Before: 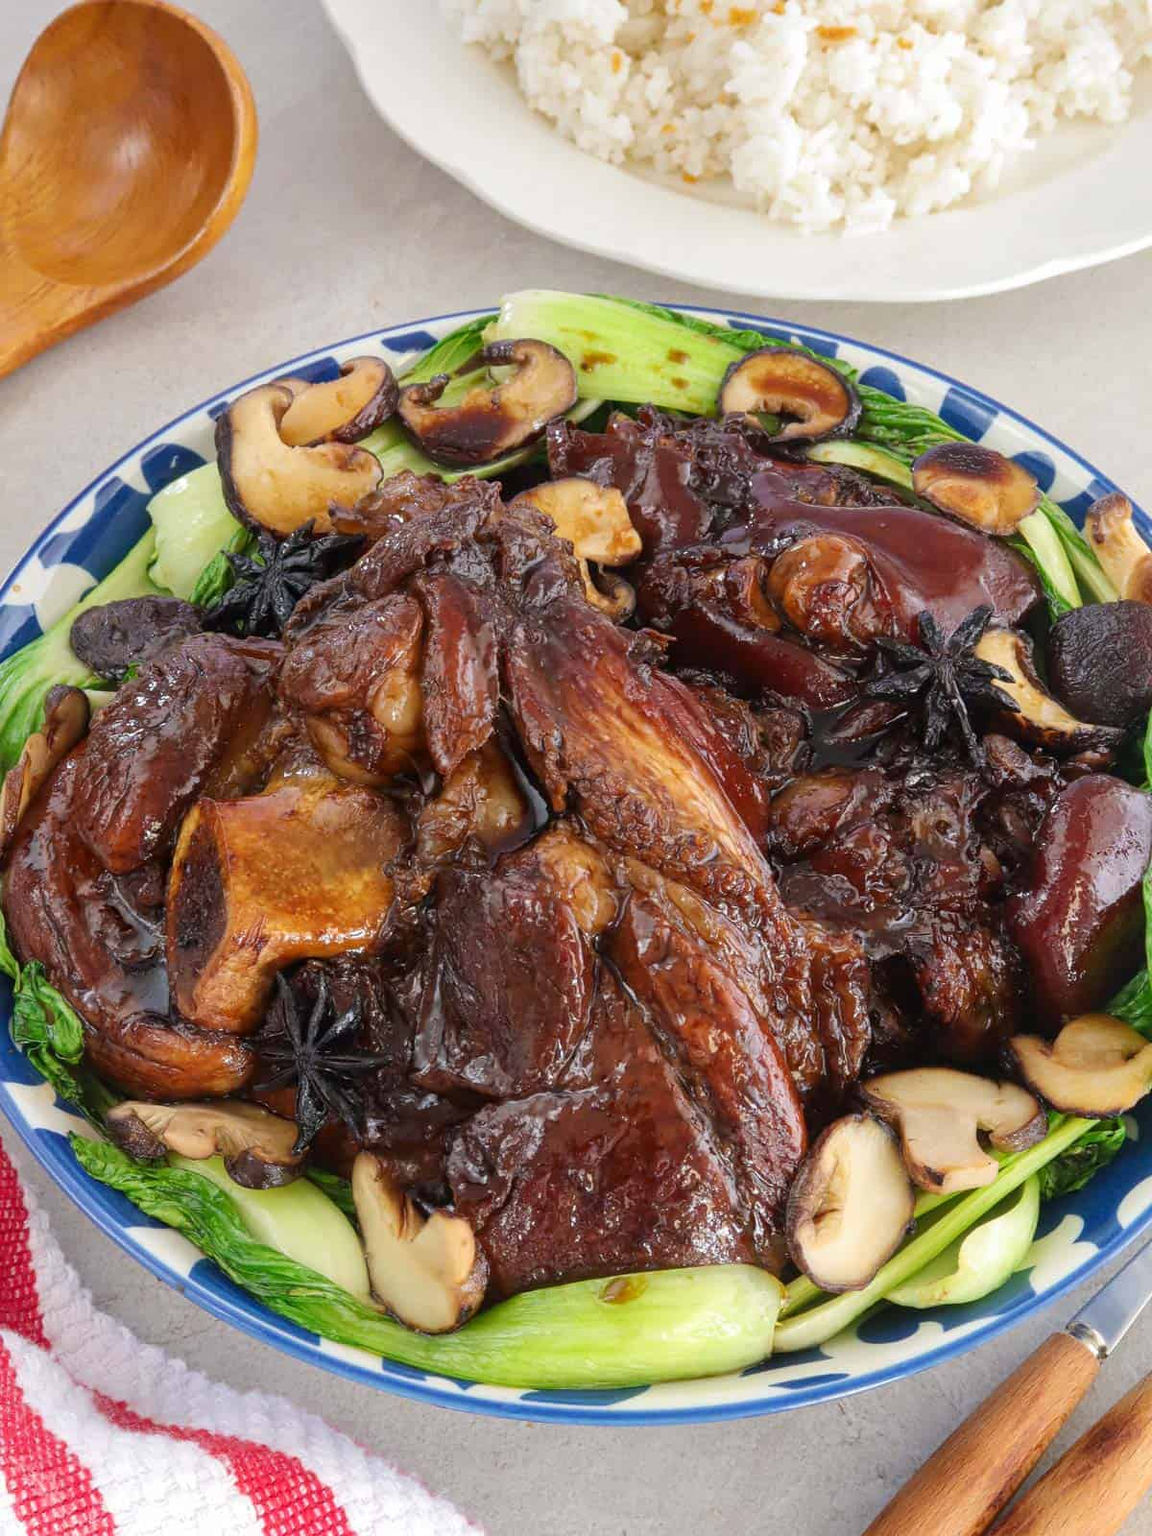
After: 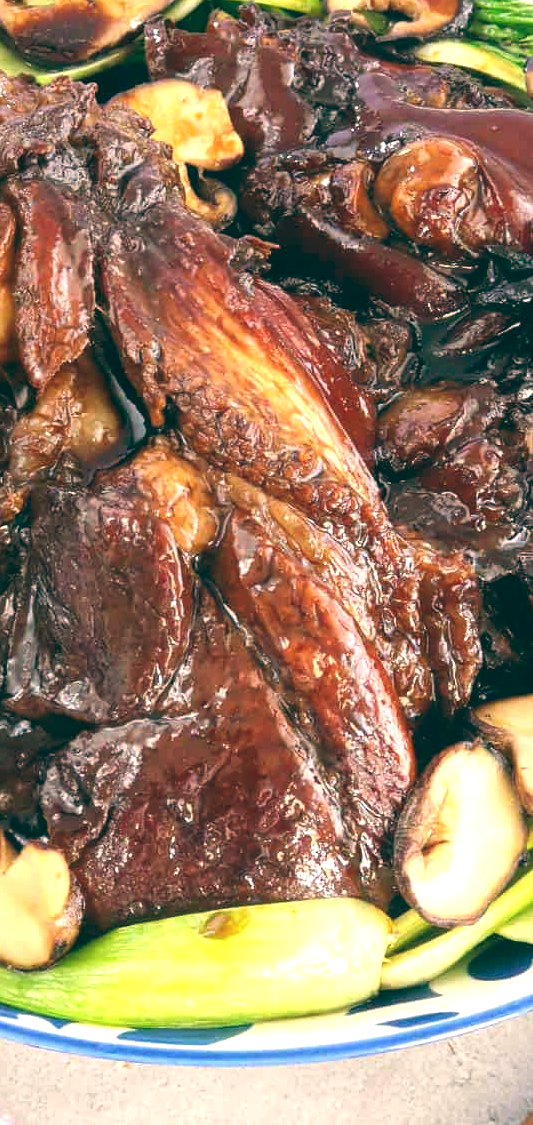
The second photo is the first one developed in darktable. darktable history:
color balance: lift [1.005, 0.99, 1.007, 1.01], gamma [1, 0.979, 1.011, 1.021], gain [0.923, 1.098, 1.025, 0.902], input saturation 90.45%, contrast 7.73%, output saturation 105.91%
exposure: black level correction 0, exposure 0.9 EV, compensate highlight preservation false
crop: left 35.432%, top 26.233%, right 20.145%, bottom 3.432%
